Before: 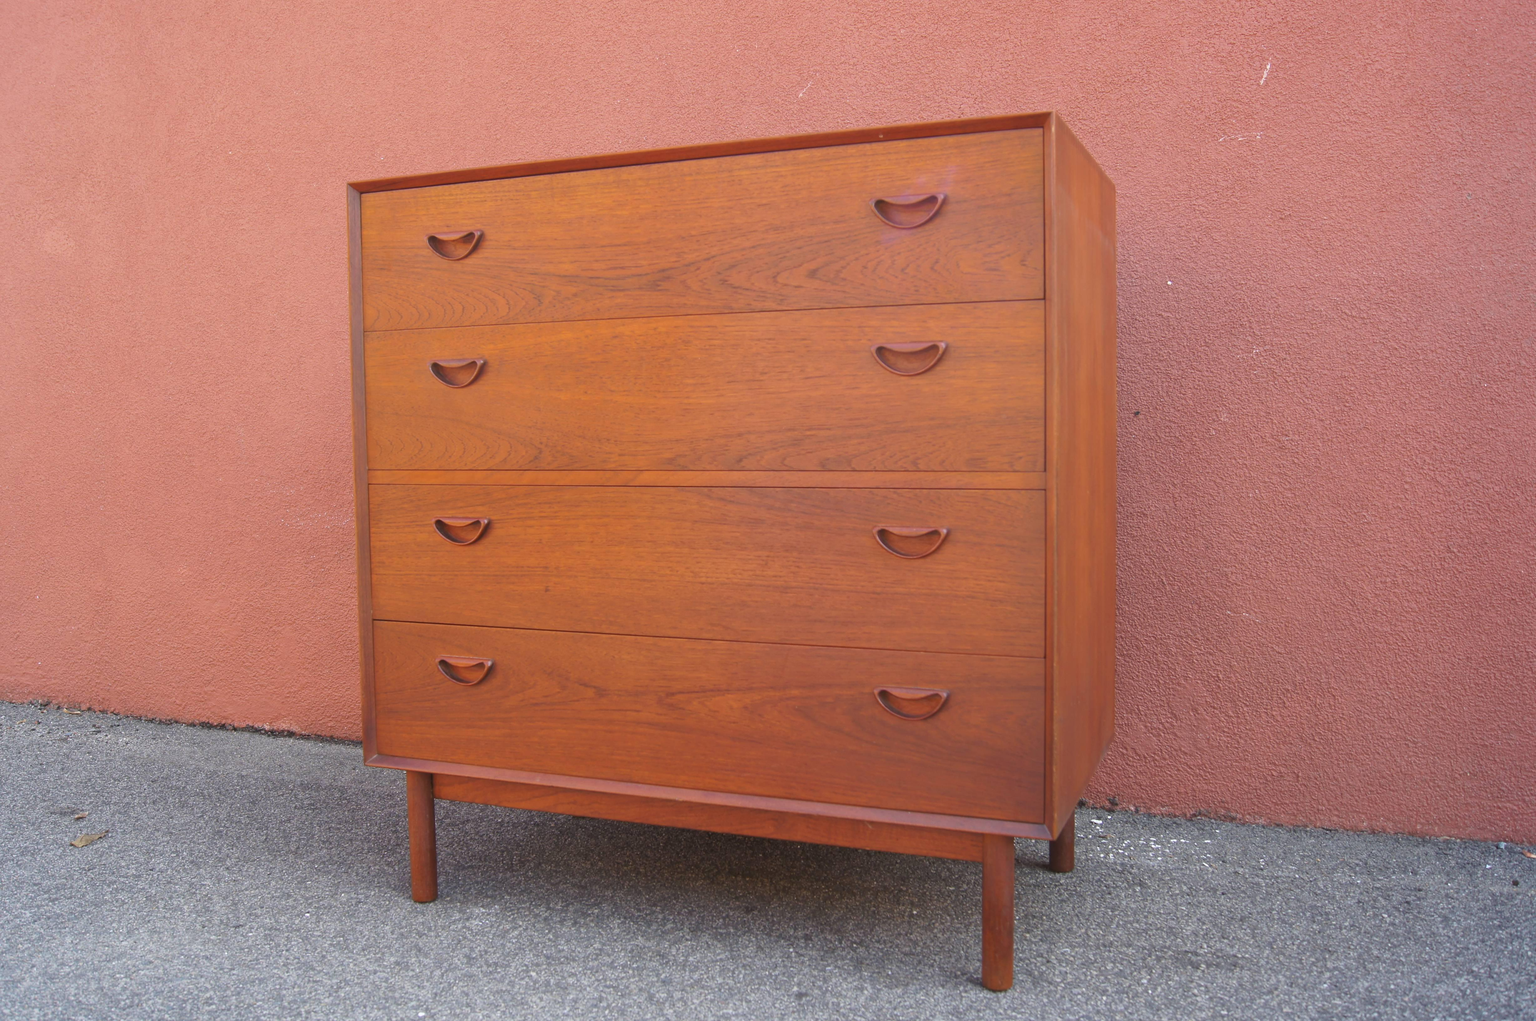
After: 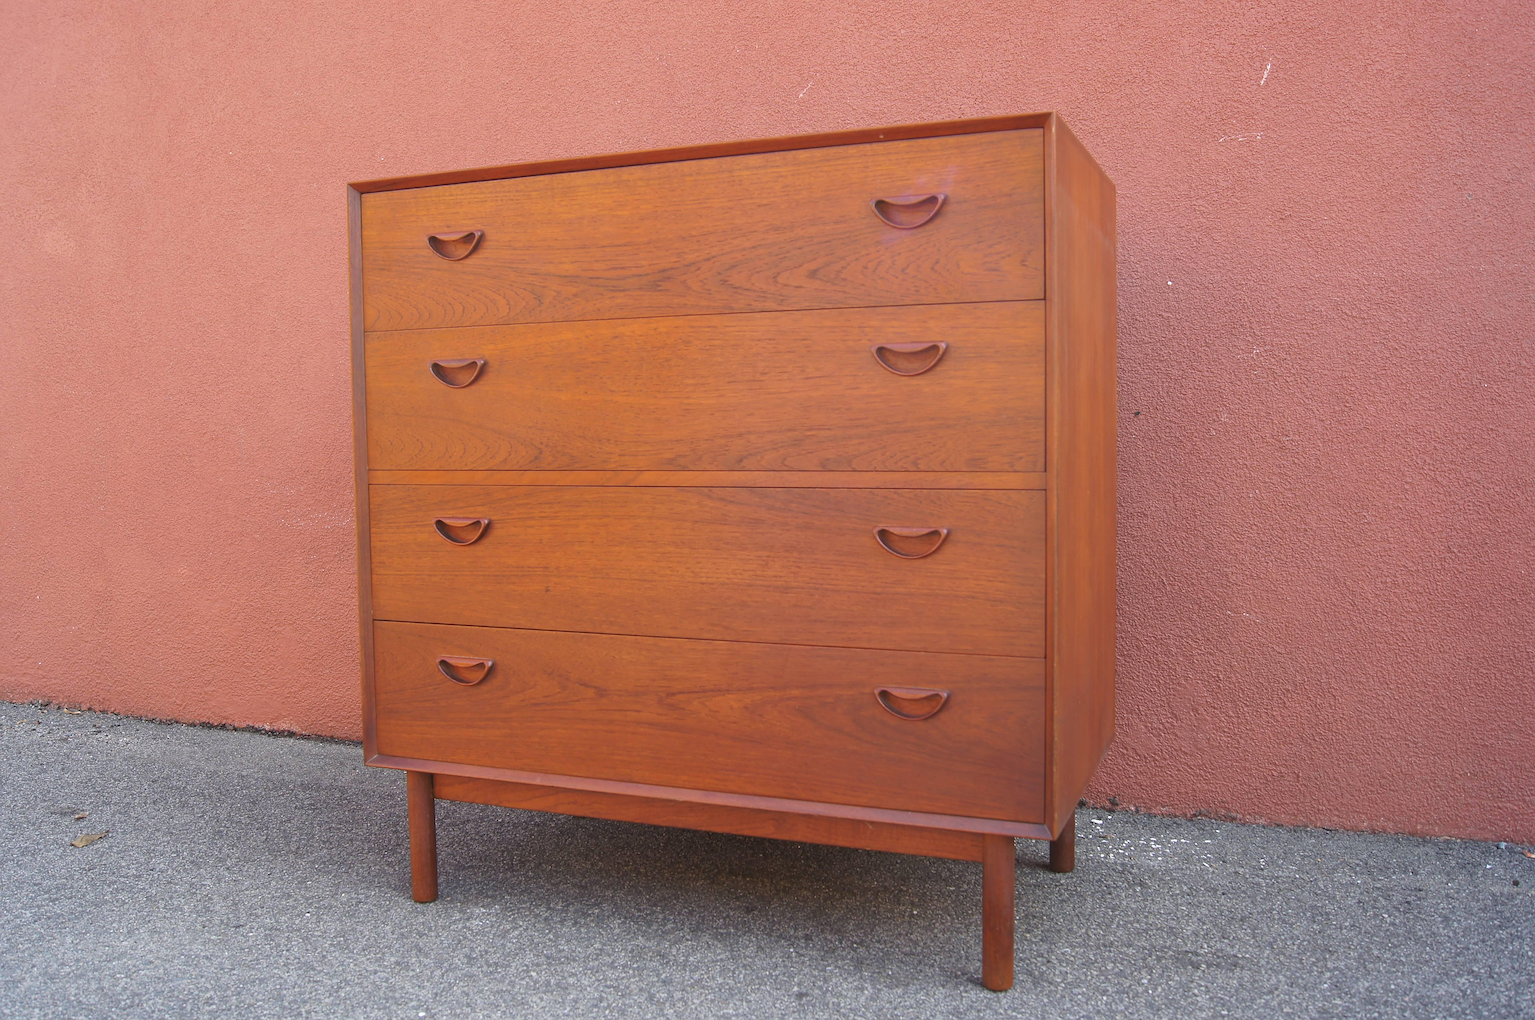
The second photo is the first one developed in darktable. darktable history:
color zones: curves: ch0 [(0.25, 0.5) (0.423, 0.5) (0.443, 0.5) (0.521, 0.756) (0.568, 0.5) (0.576, 0.5) (0.75, 0.5)]; ch1 [(0.25, 0.5) (0.423, 0.5) (0.443, 0.5) (0.539, 0.873) (0.624, 0.565) (0.631, 0.5) (0.75, 0.5)]
sharpen: on, module defaults
